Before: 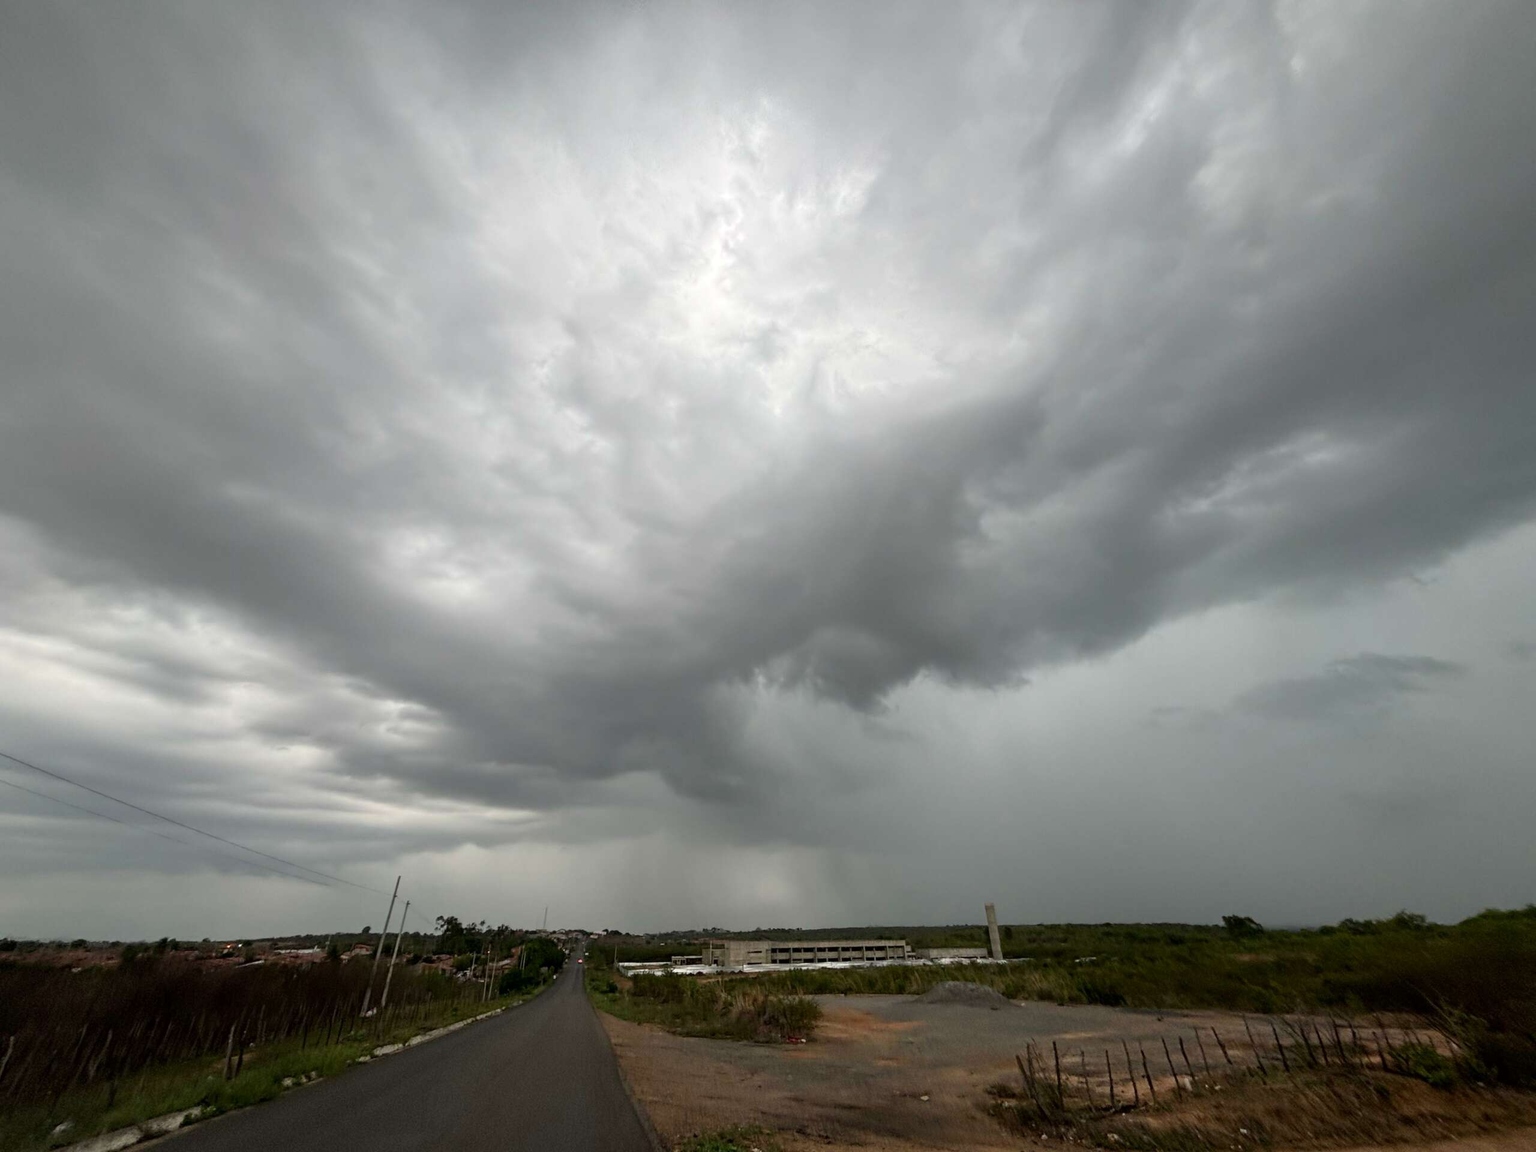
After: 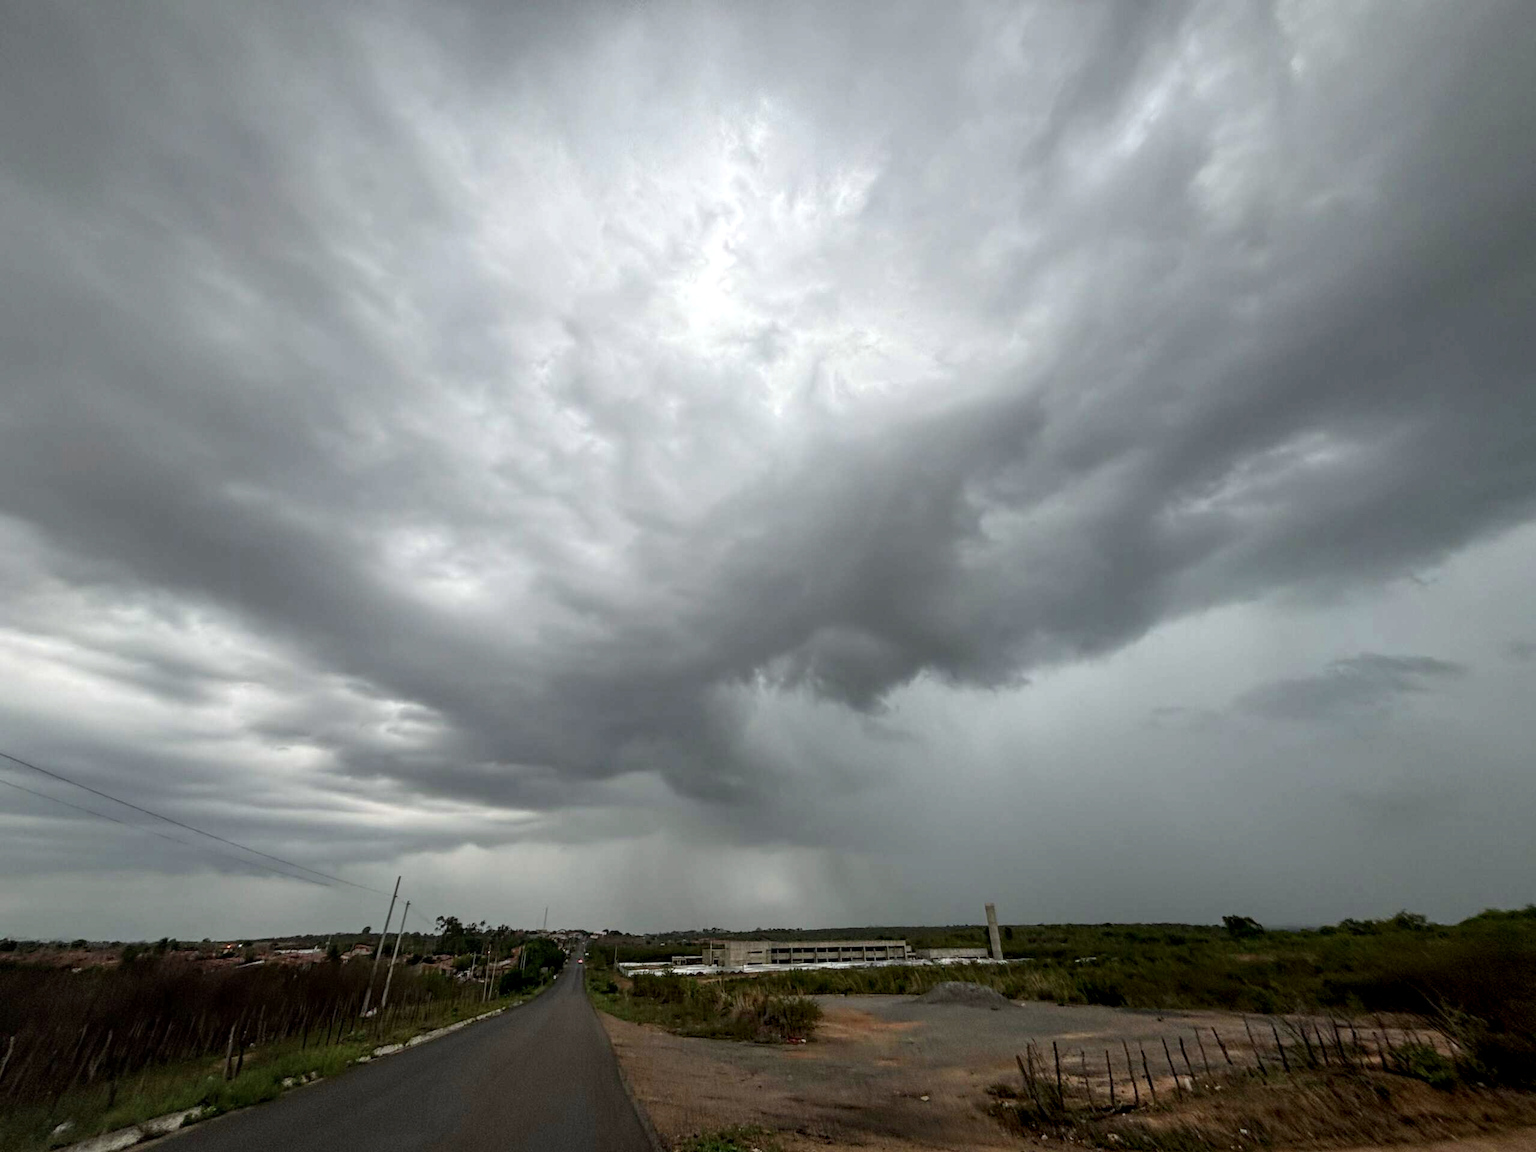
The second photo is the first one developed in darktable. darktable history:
local contrast: on, module defaults
white balance: red 0.982, blue 1.018
